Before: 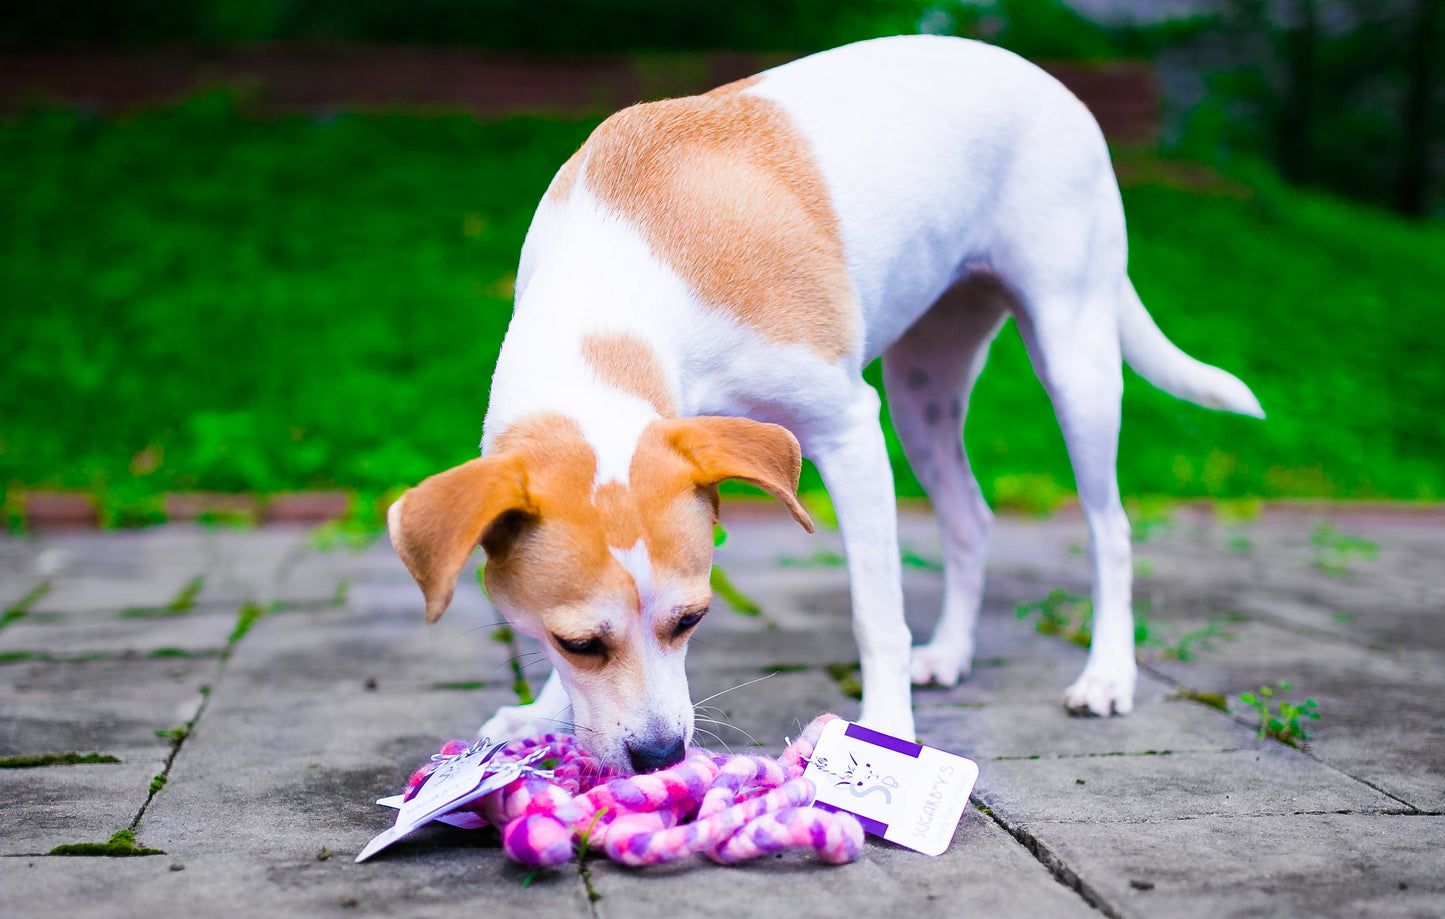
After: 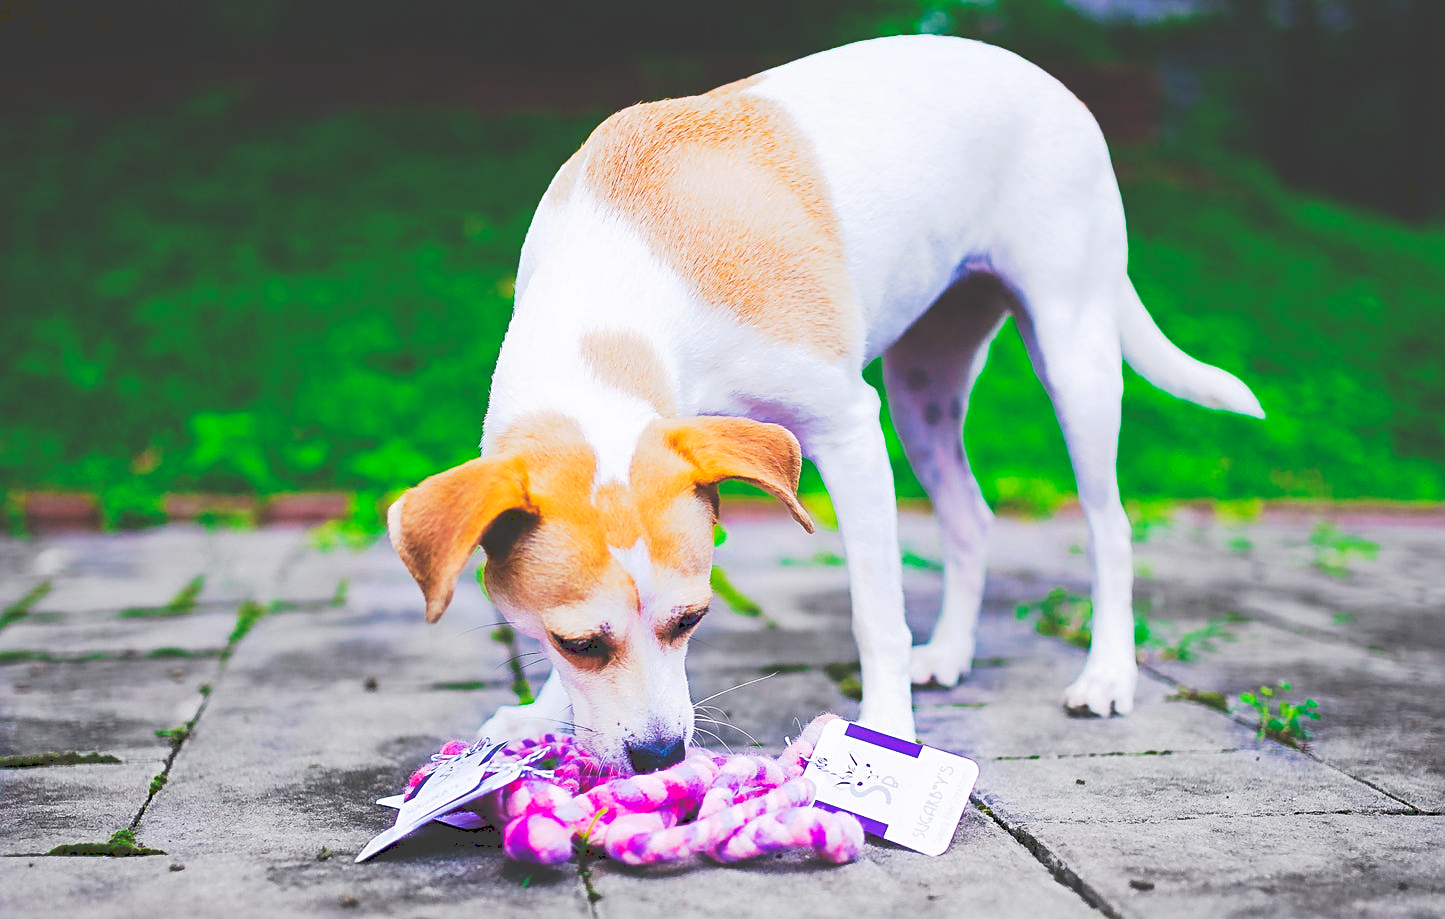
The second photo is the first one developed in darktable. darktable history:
sharpen: on, module defaults
tone curve: curves: ch0 [(0, 0) (0.003, 0.231) (0.011, 0.231) (0.025, 0.231) (0.044, 0.231) (0.069, 0.235) (0.1, 0.24) (0.136, 0.246) (0.177, 0.256) (0.224, 0.279) (0.277, 0.313) (0.335, 0.354) (0.399, 0.428) (0.468, 0.514) (0.543, 0.61) (0.623, 0.728) (0.709, 0.808) (0.801, 0.873) (0.898, 0.909) (1, 1)], preserve colors none
